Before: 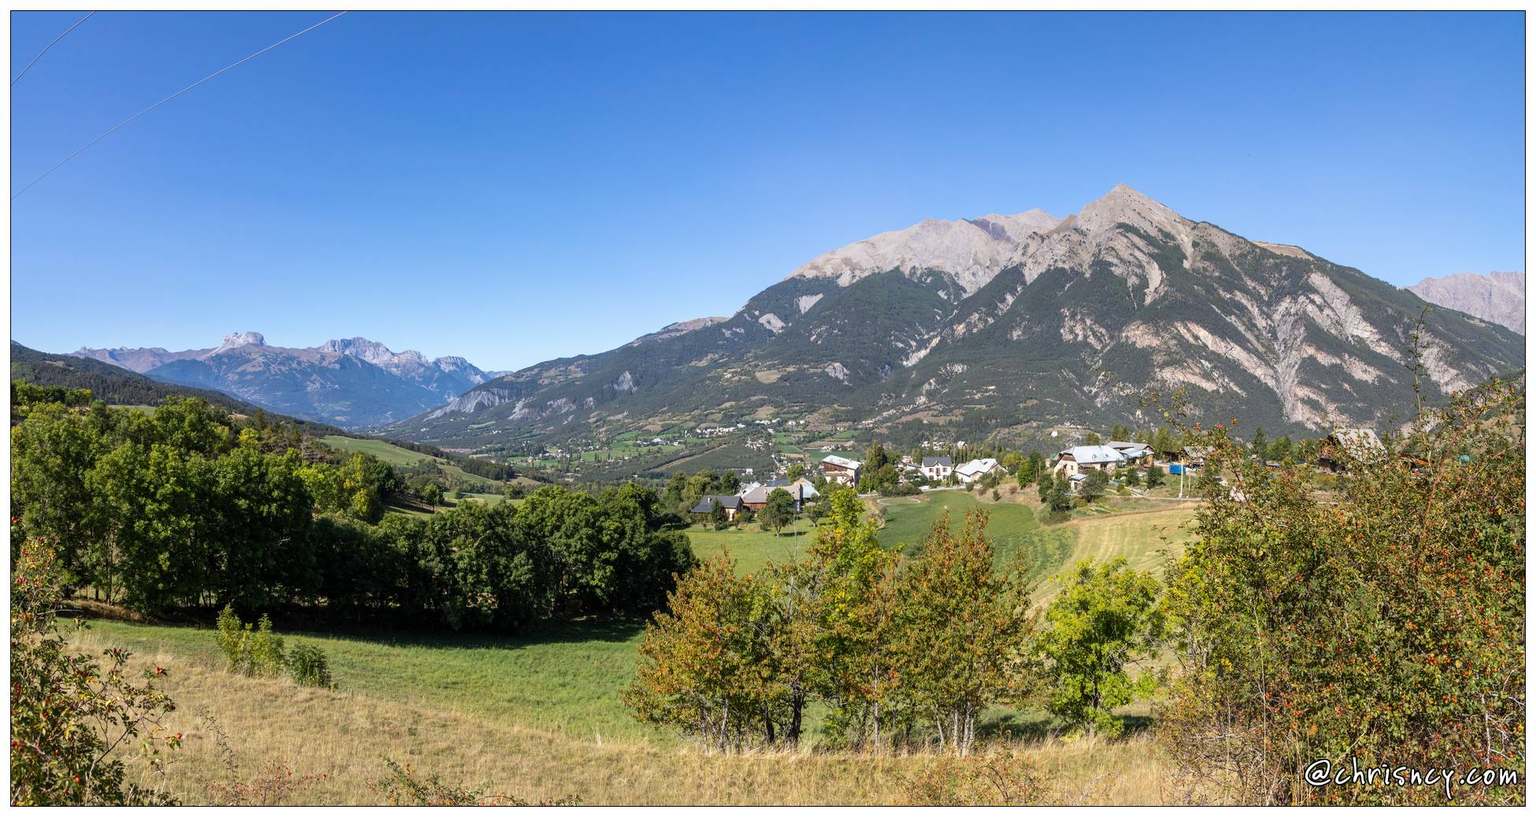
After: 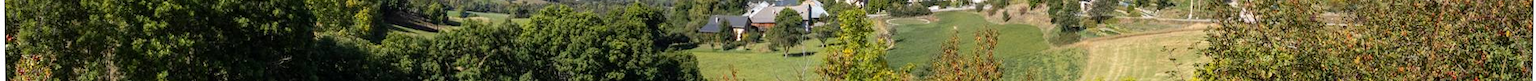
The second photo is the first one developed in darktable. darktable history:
crop and rotate: top 59.084%, bottom 30.916%
rotate and perspective: rotation 0.174°, lens shift (vertical) 0.013, lens shift (horizontal) 0.019, shear 0.001, automatic cropping original format, crop left 0.007, crop right 0.991, crop top 0.016, crop bottom 0.997
